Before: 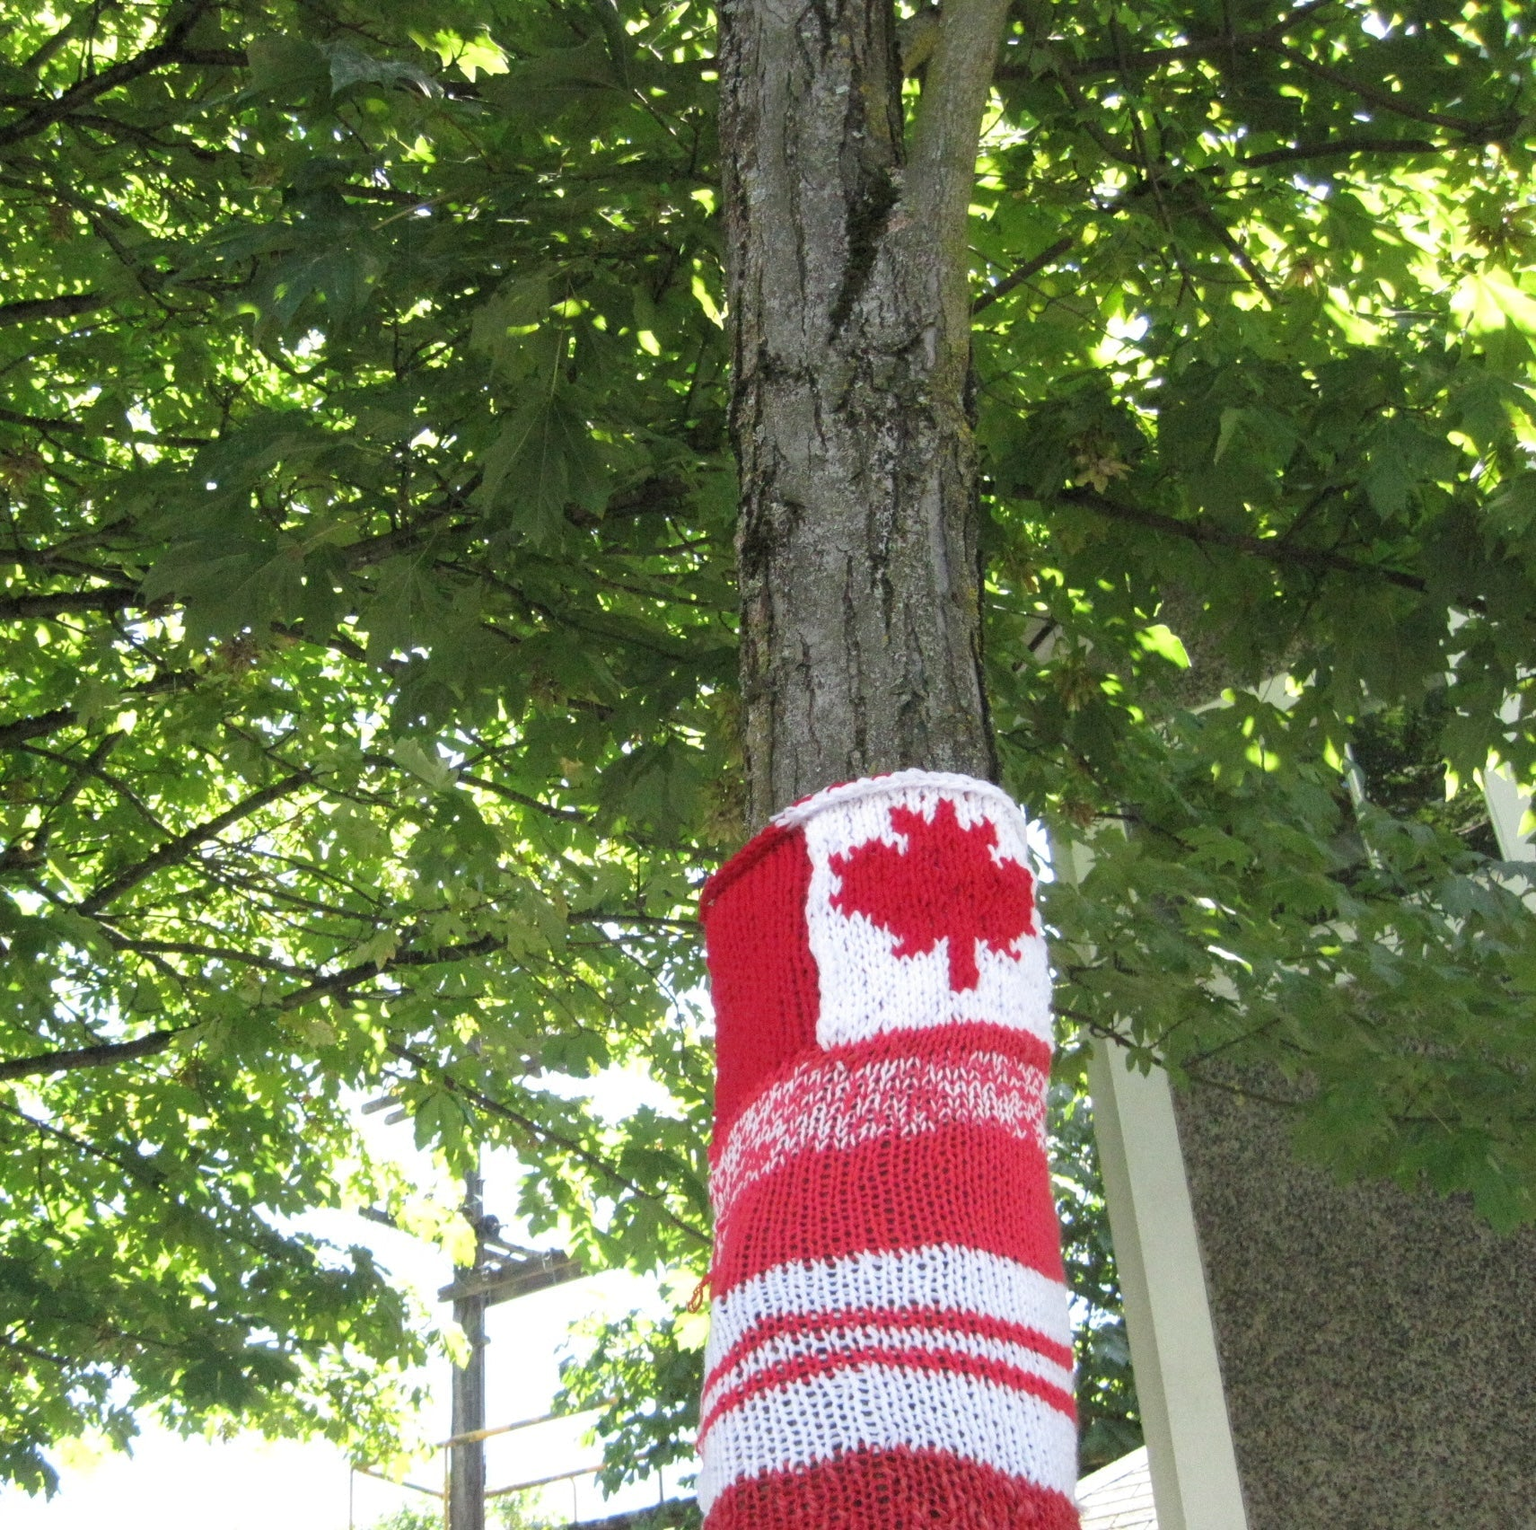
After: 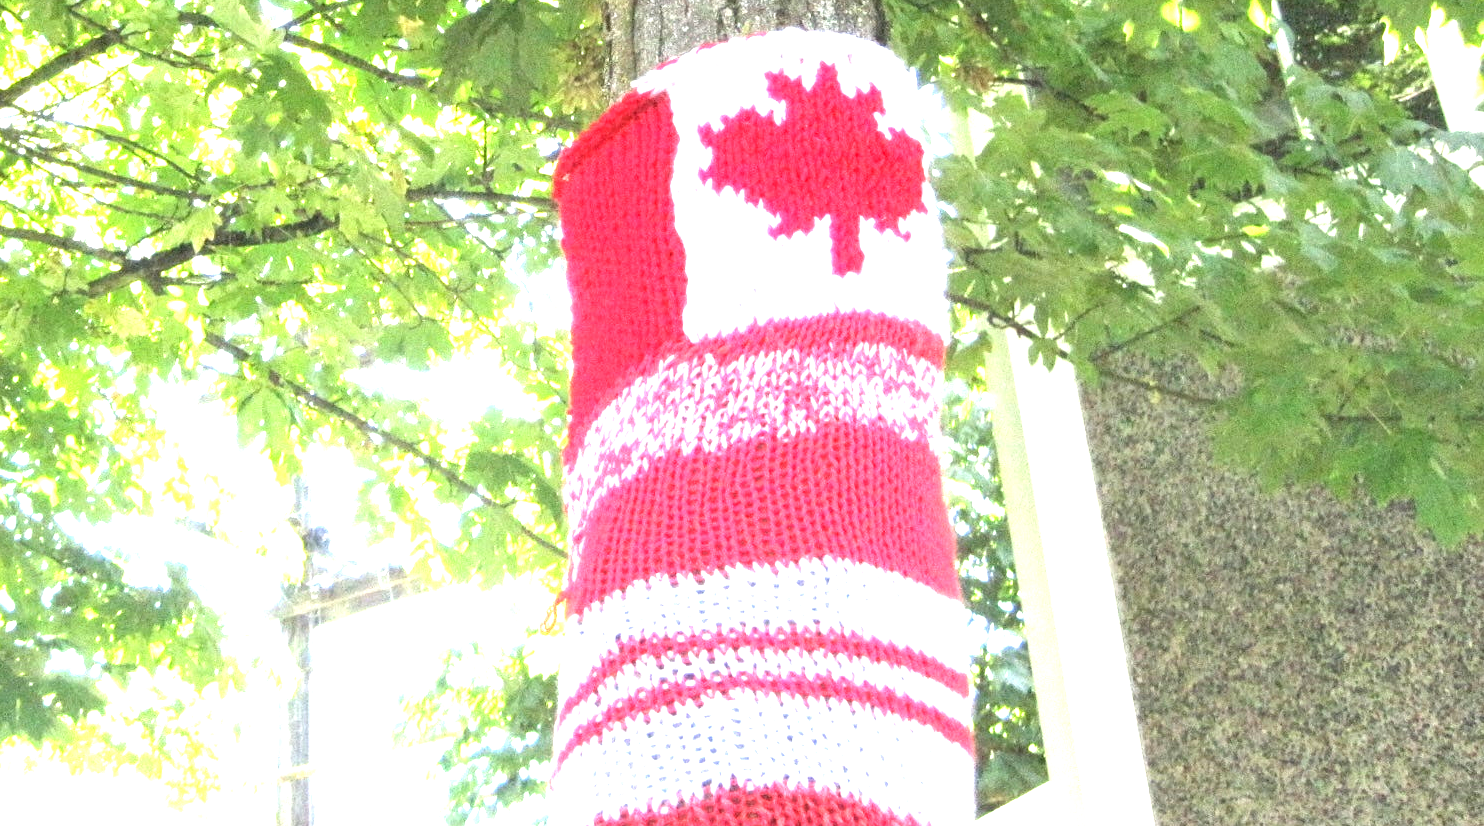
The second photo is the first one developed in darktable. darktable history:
crop and rotate: left 13.262%, top 48.603%, bottom 2.908%
exposure: black level correction 0, exposure 1.991 EV, compensate highlight preservation false
